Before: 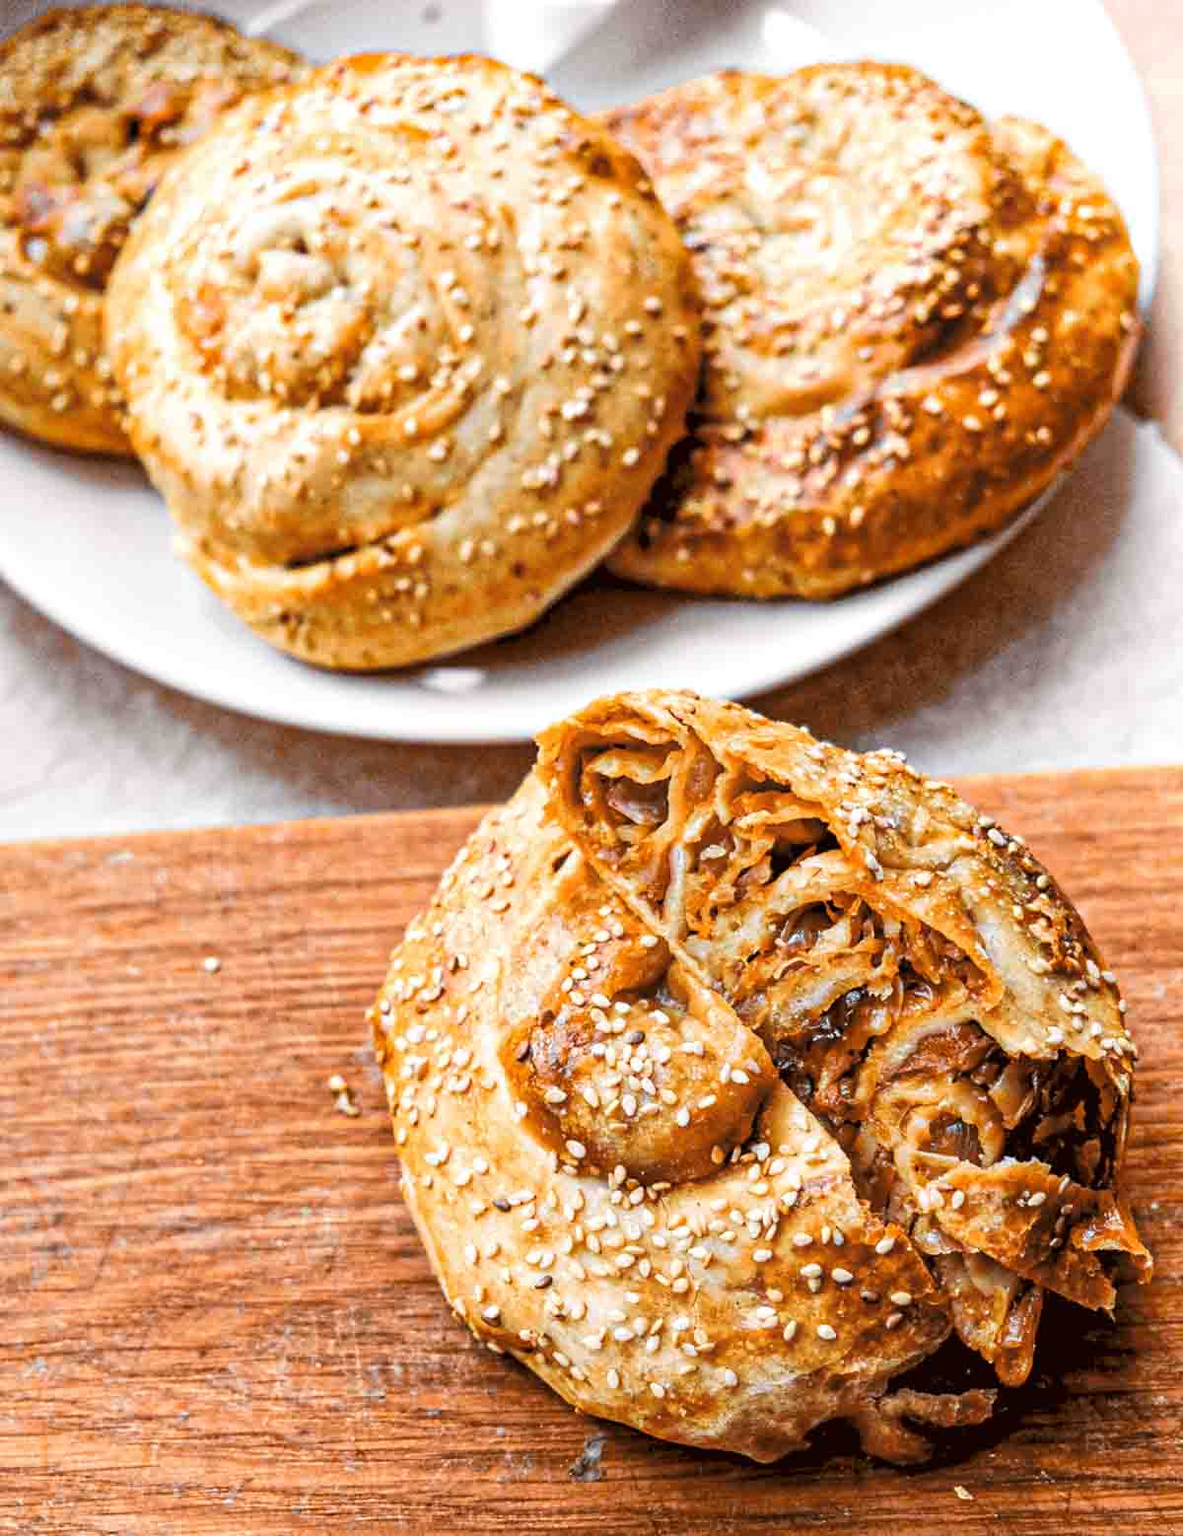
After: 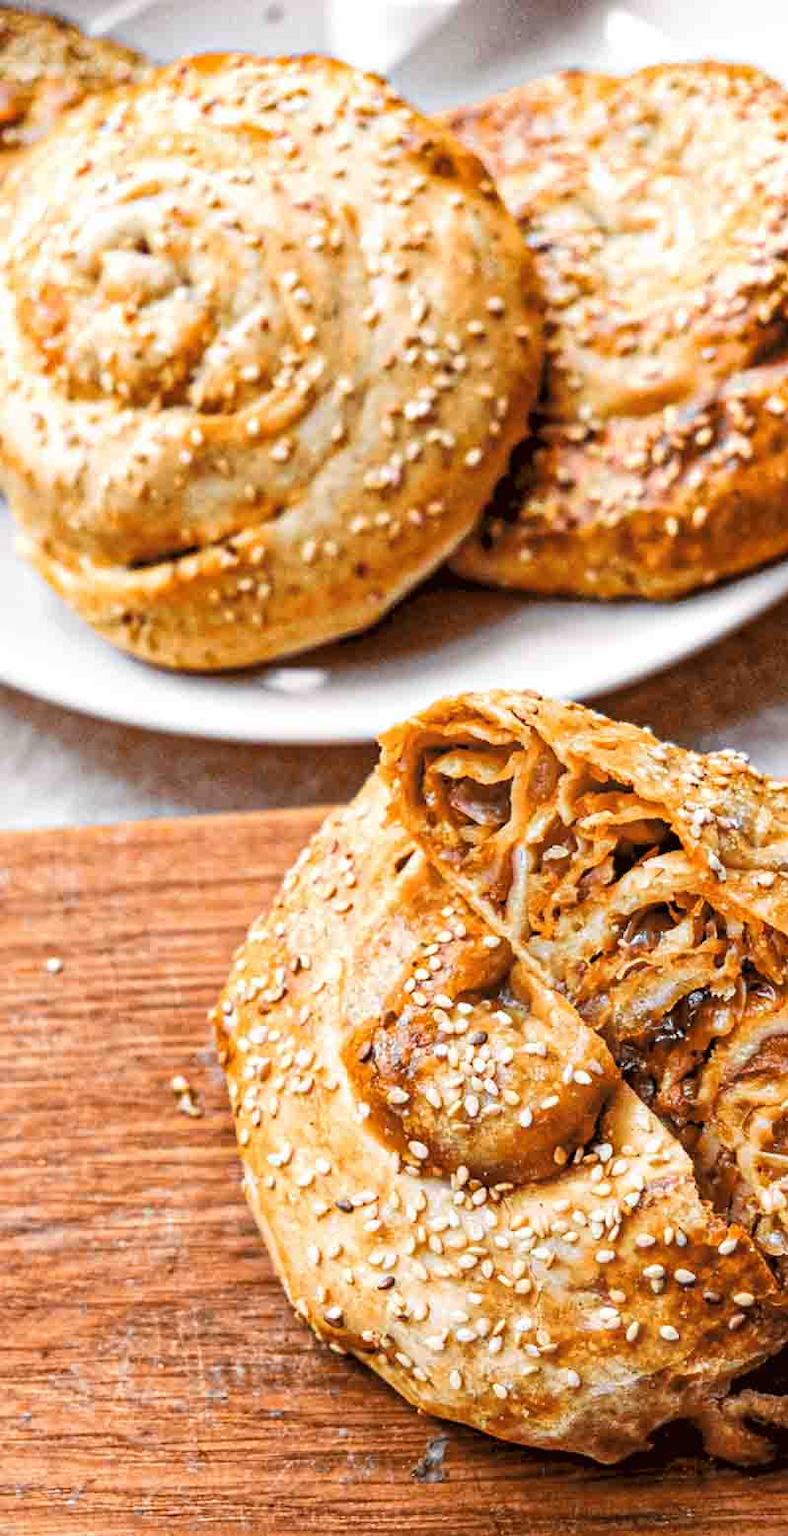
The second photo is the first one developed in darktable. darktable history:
crop and rotate: left 13.352%, right 20.028%
